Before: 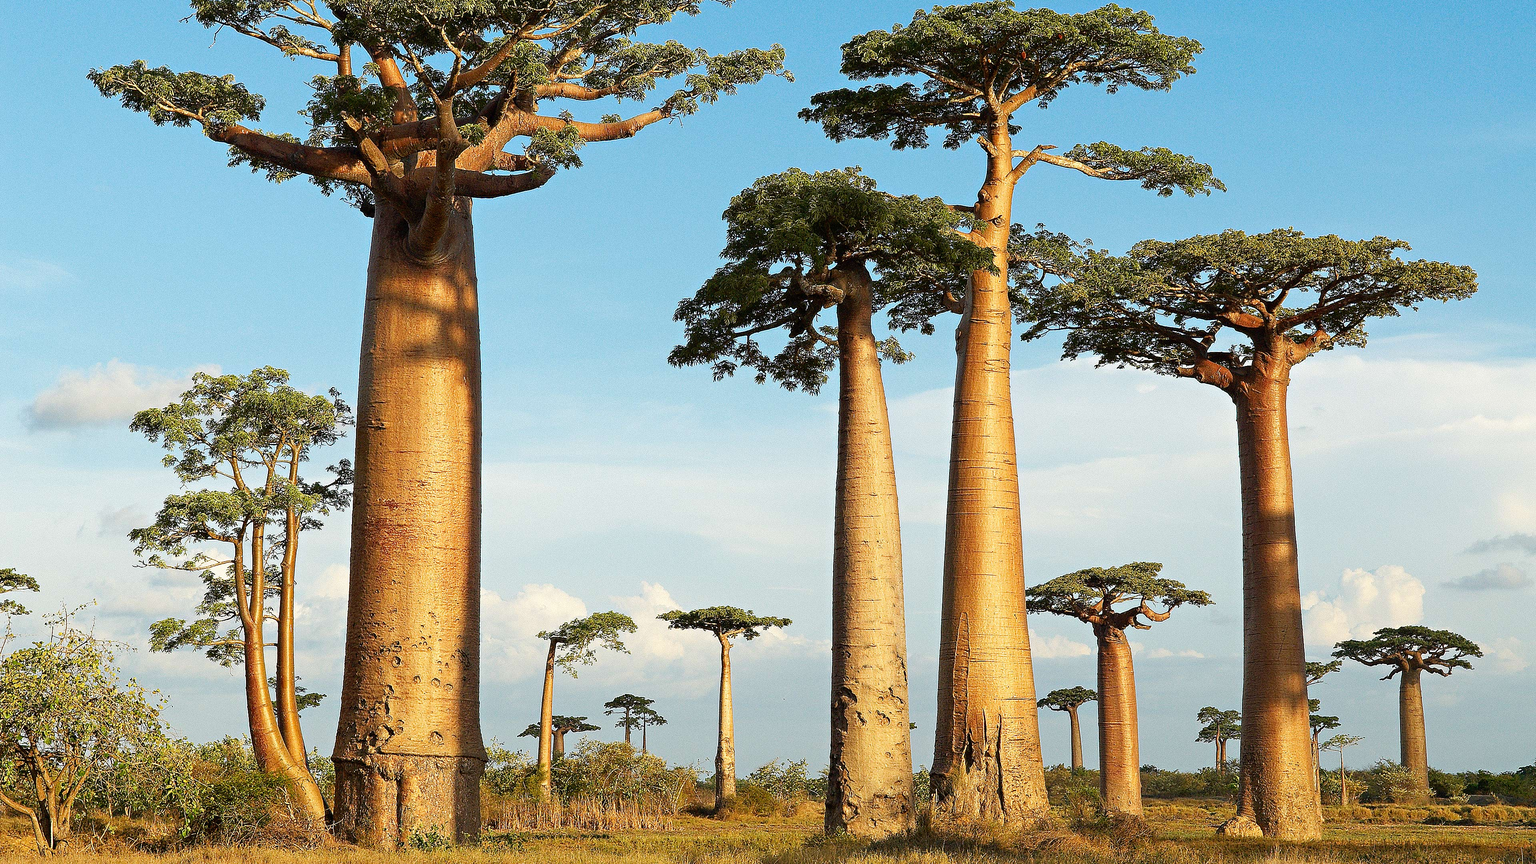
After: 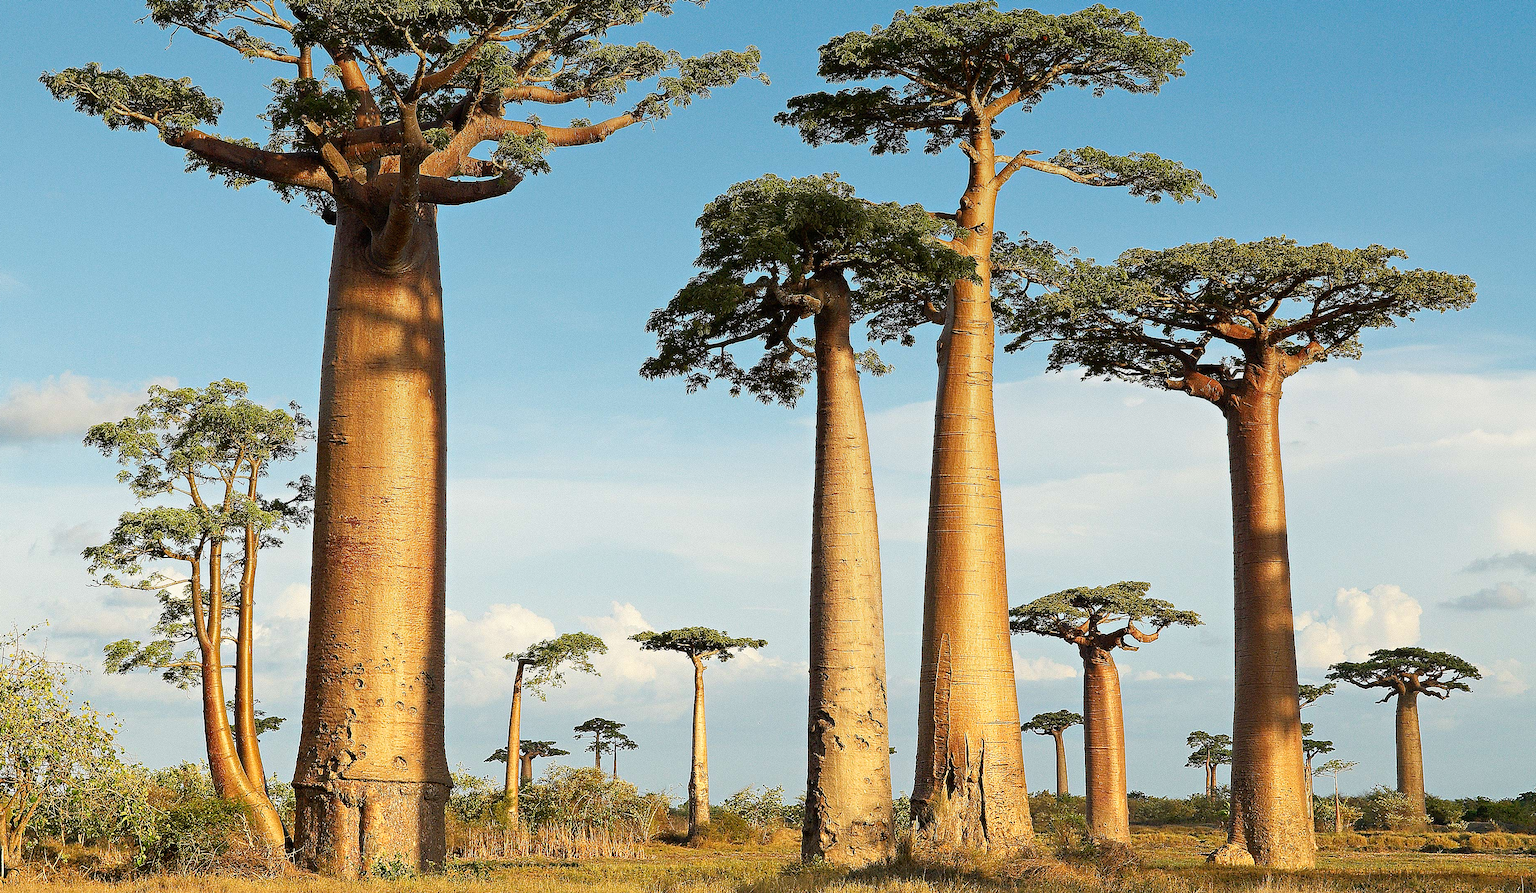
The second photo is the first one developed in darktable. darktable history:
graduated density: rotation -0.352°, offset 57.64
exposure: exposure 0.2 EV, compensate highlight preservation false
crop and rotate: left 3.238%
tone equalizer: on, module defaults
